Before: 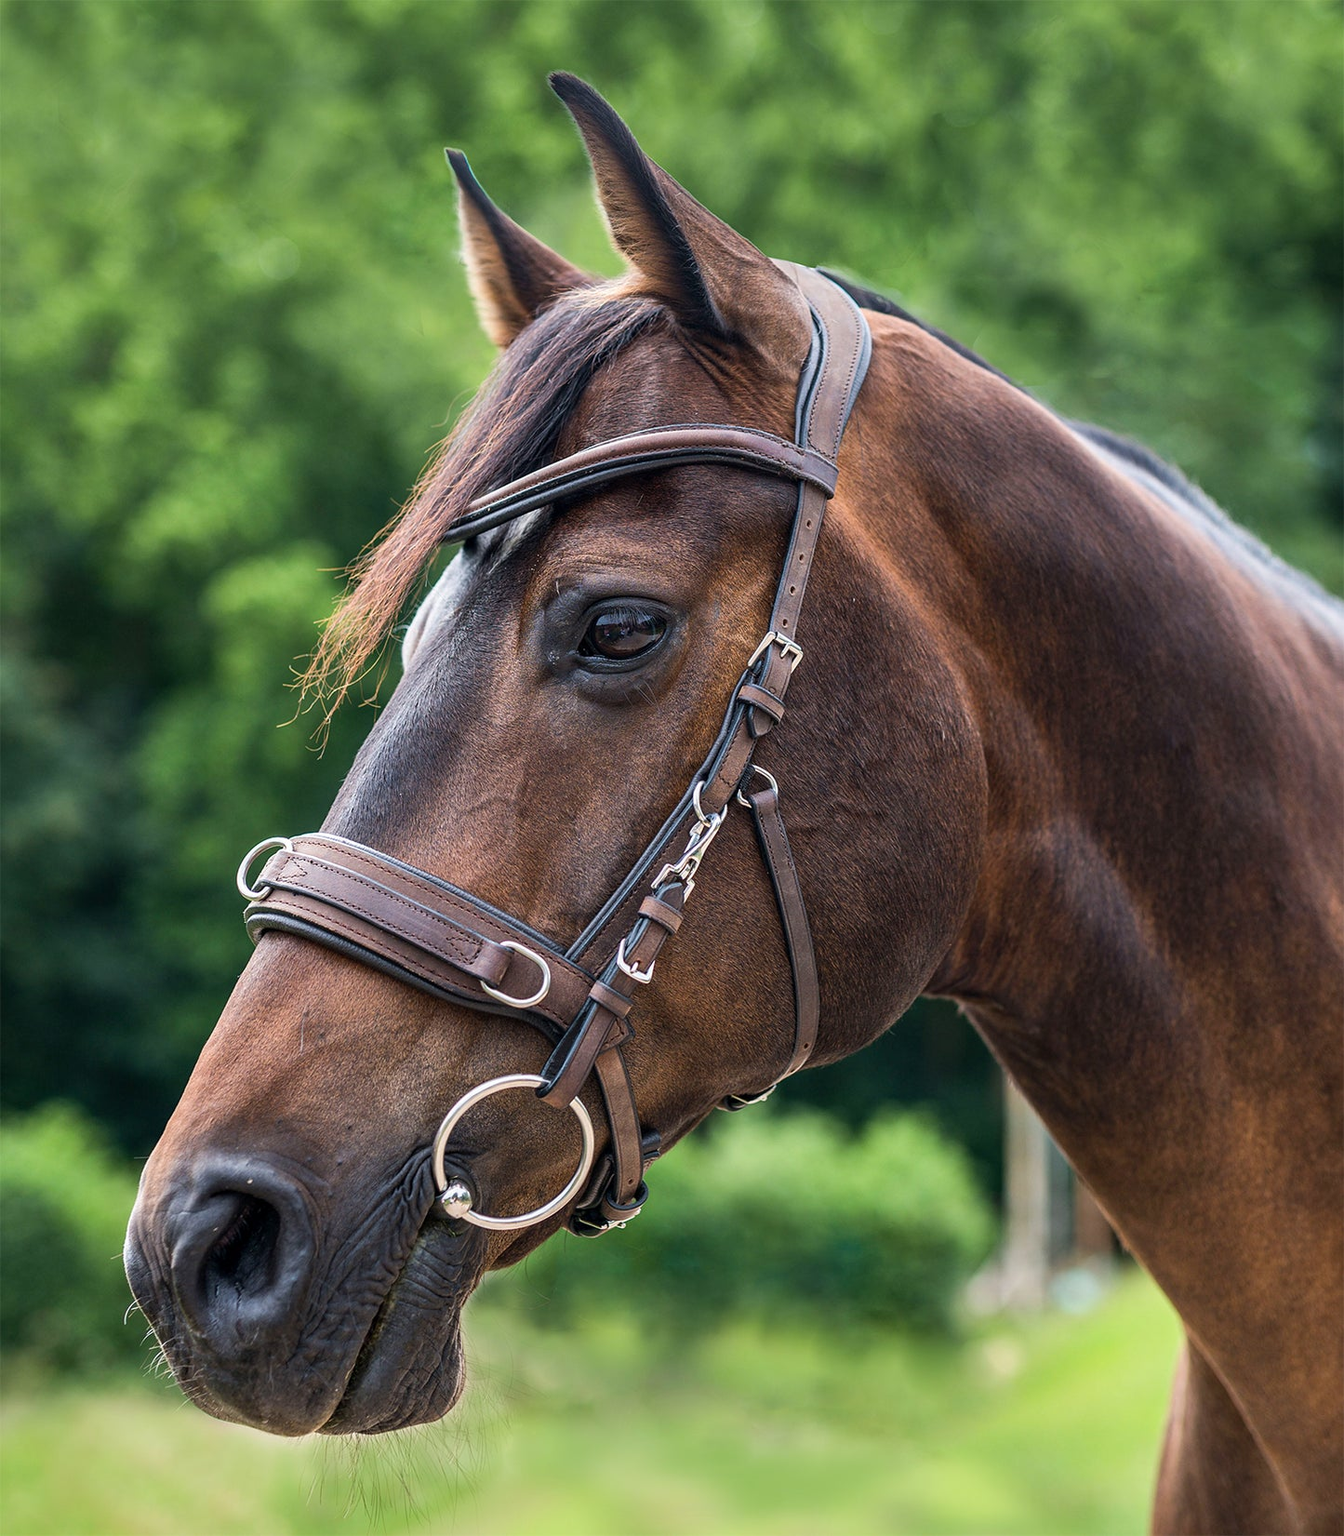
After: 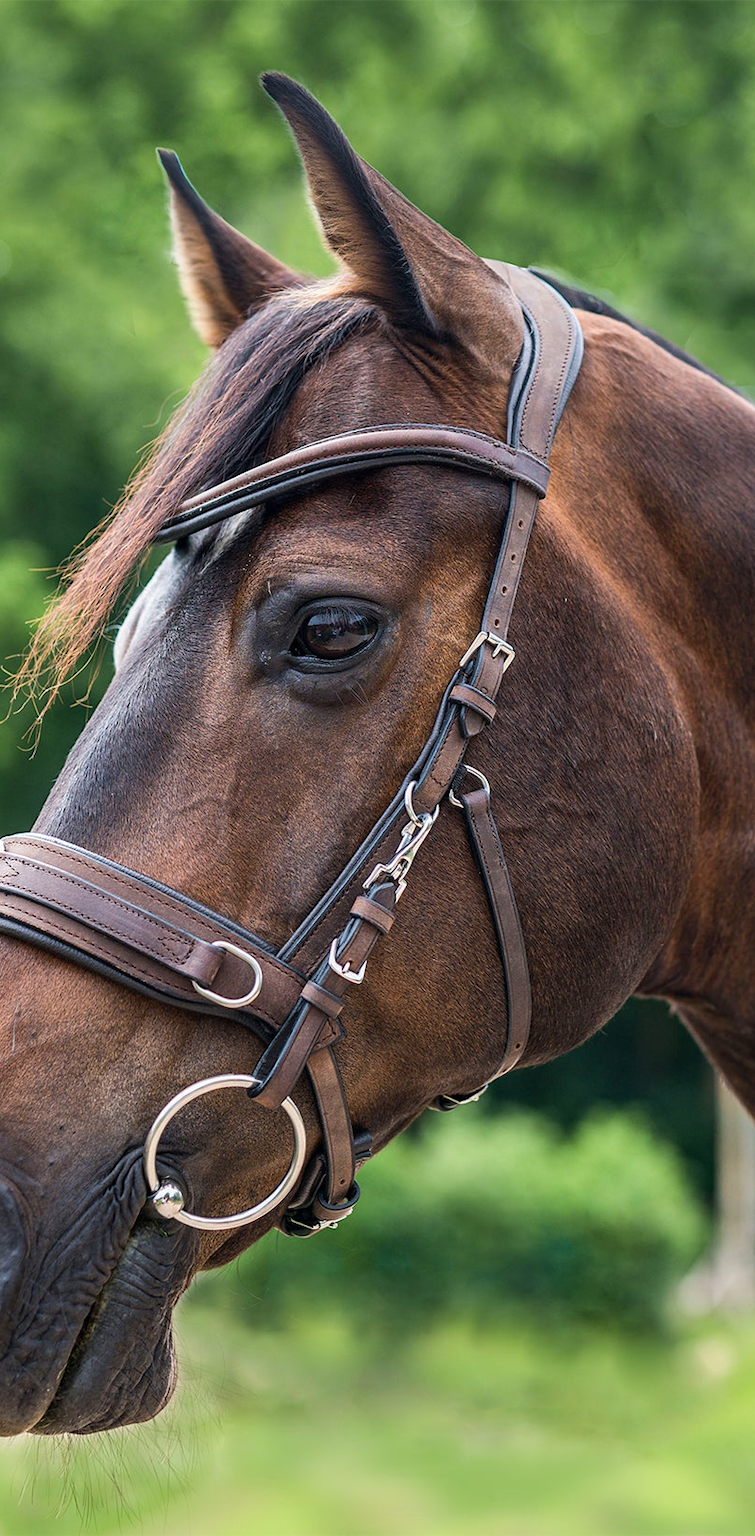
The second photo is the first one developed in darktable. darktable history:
exposure: compensate highlight preservation false
crop: left 21.496%, right 22.254%
